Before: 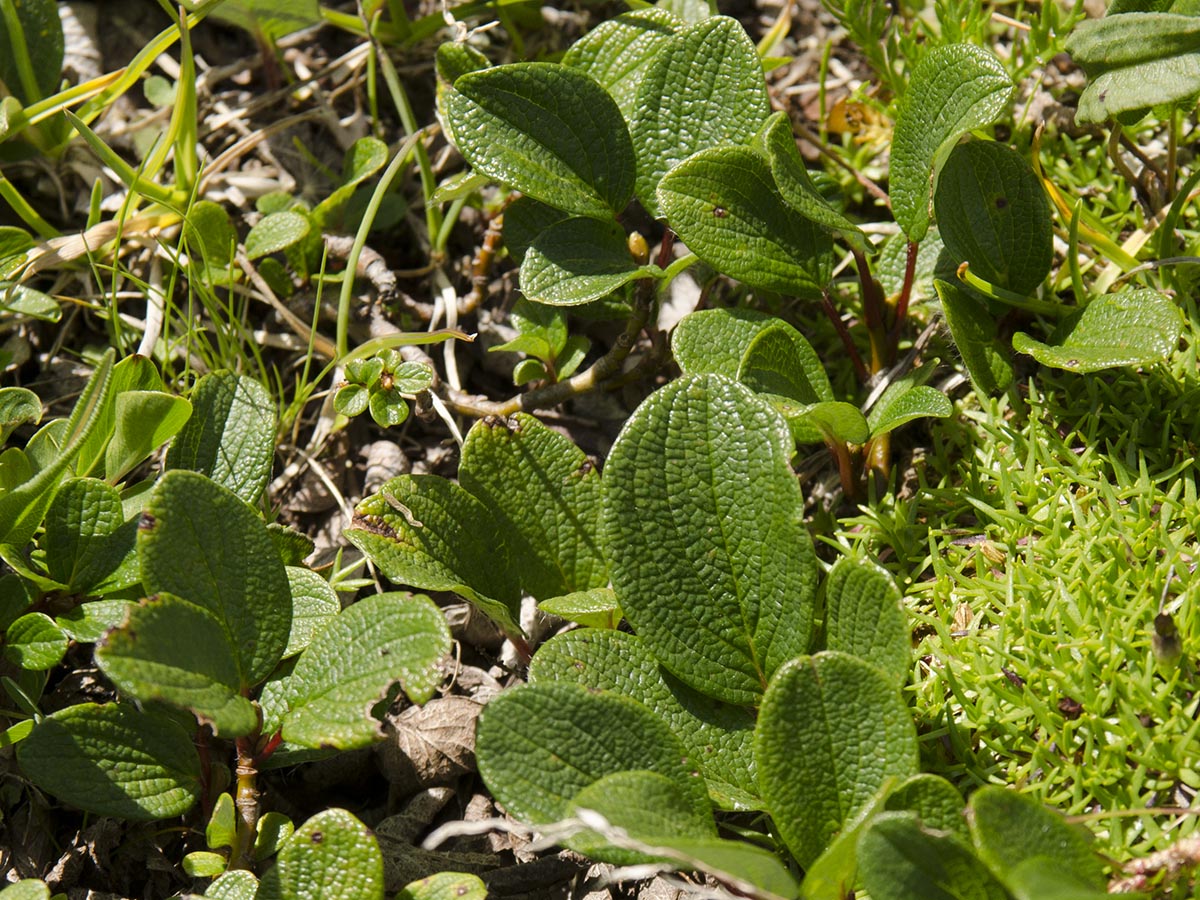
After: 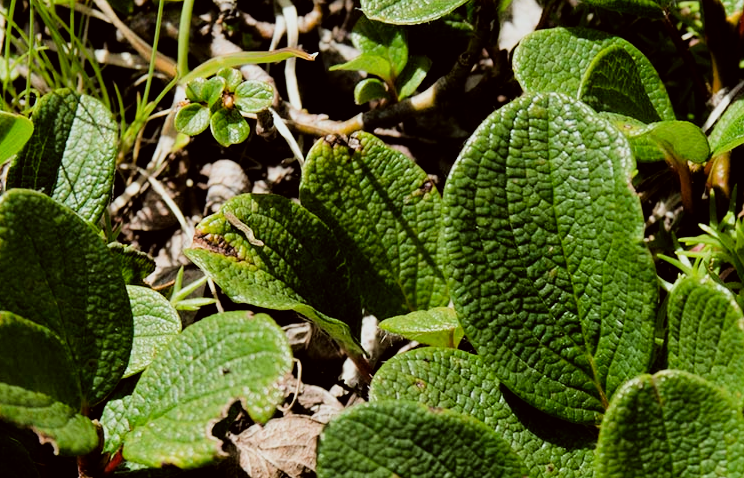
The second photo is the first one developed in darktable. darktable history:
filmic rgb: black relative exposure -5 EV, hardness 2.88, contrast 1.4, highlights saturation mix -30%
crop: left 13.312%, top 31.28%, right 24.627%, bottom 15.582%
color correction: highlights a* -2.73, highlights b* -2.09, shadows a* 2.41, shadows b* 2.73
contrast equalizer: y [[0.5 ×6], [0.5 ×6], [0.5, 0.5, 0.501, 0.545, 0.707, 0.863], [0 ×6], [0 ×6]]
